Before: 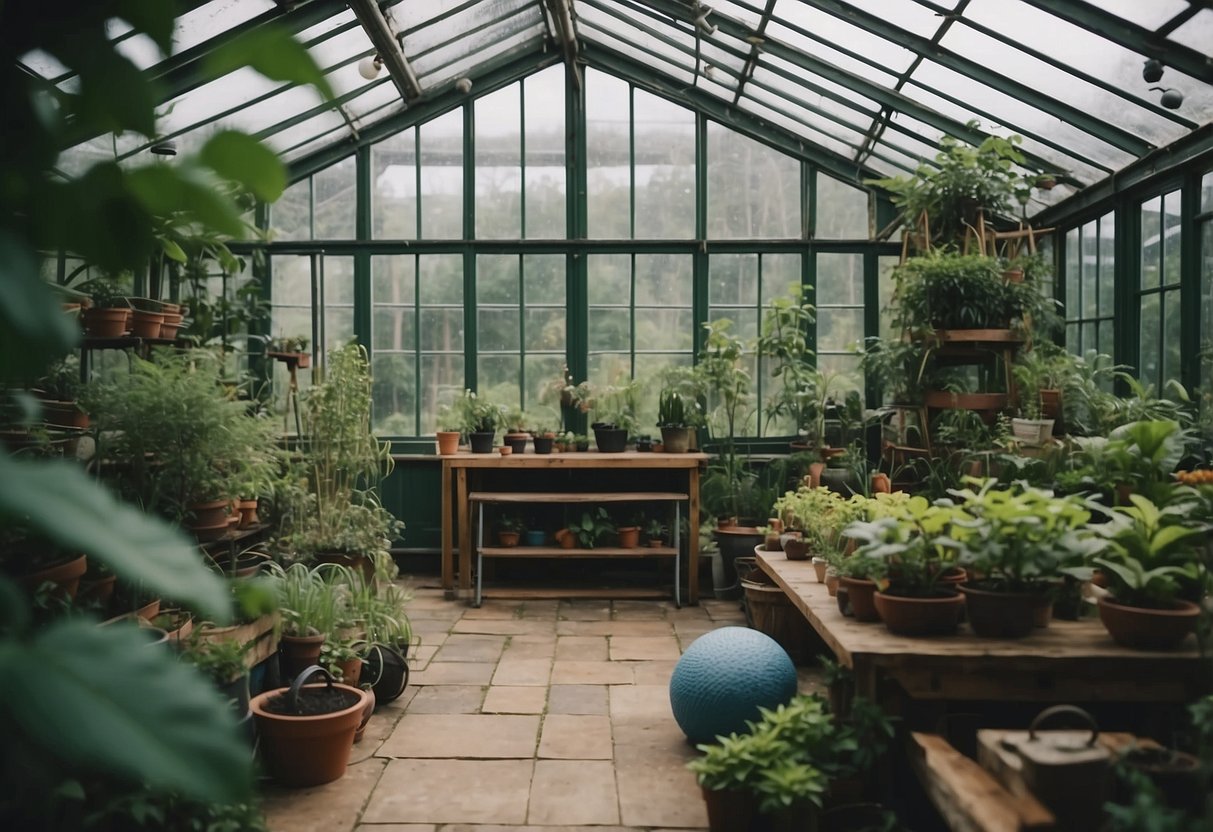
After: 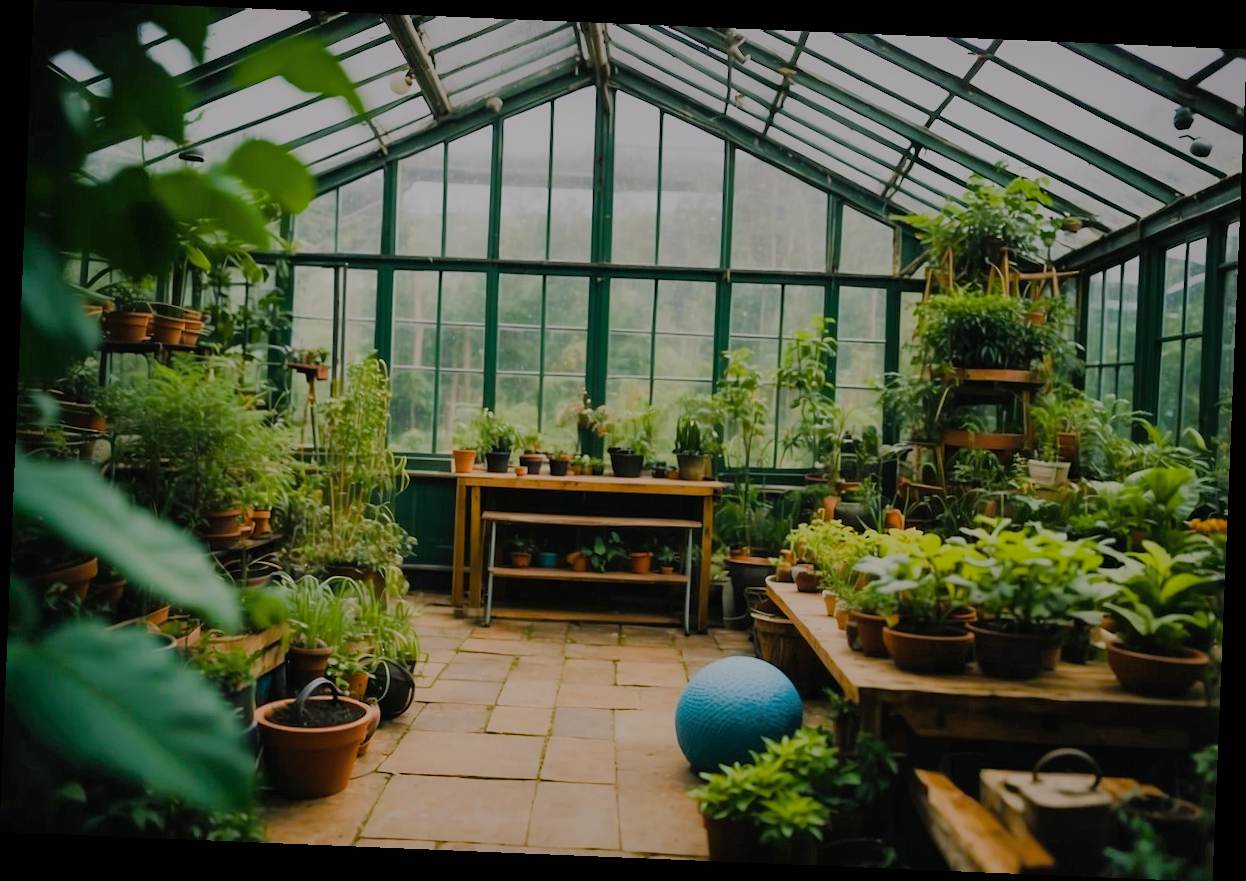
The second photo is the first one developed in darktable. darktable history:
sharpen: radius 5.298, amount 0.311, threshold 26.858
crop and rotate: angle -2.37°
shadows and highlights: shadows 38.26, highlights -75.09
filmic rgb: black relative exposure -6.96 EV, white relative exposure 5.66 EV, hardness 2.86
exposure: exposure 0.224 EV, compensate highlight preservation false
tone equalizer: smoothing diameter 24.87%, edges refinement/feathering 6.16, preserve details guided filter
color balance rgb: linear chroma grading › shadows 10.054%, linear chroma grading › highlights 9.904%, linear chroma grading › global chroma 15.431%, linear chroma grading › mid-tones 14.746%, perceptual saturation grading › global saturation 20%, perceptual saturation grading › highlights -24.935%, perceptual saturation grading › shadows 49.678%
